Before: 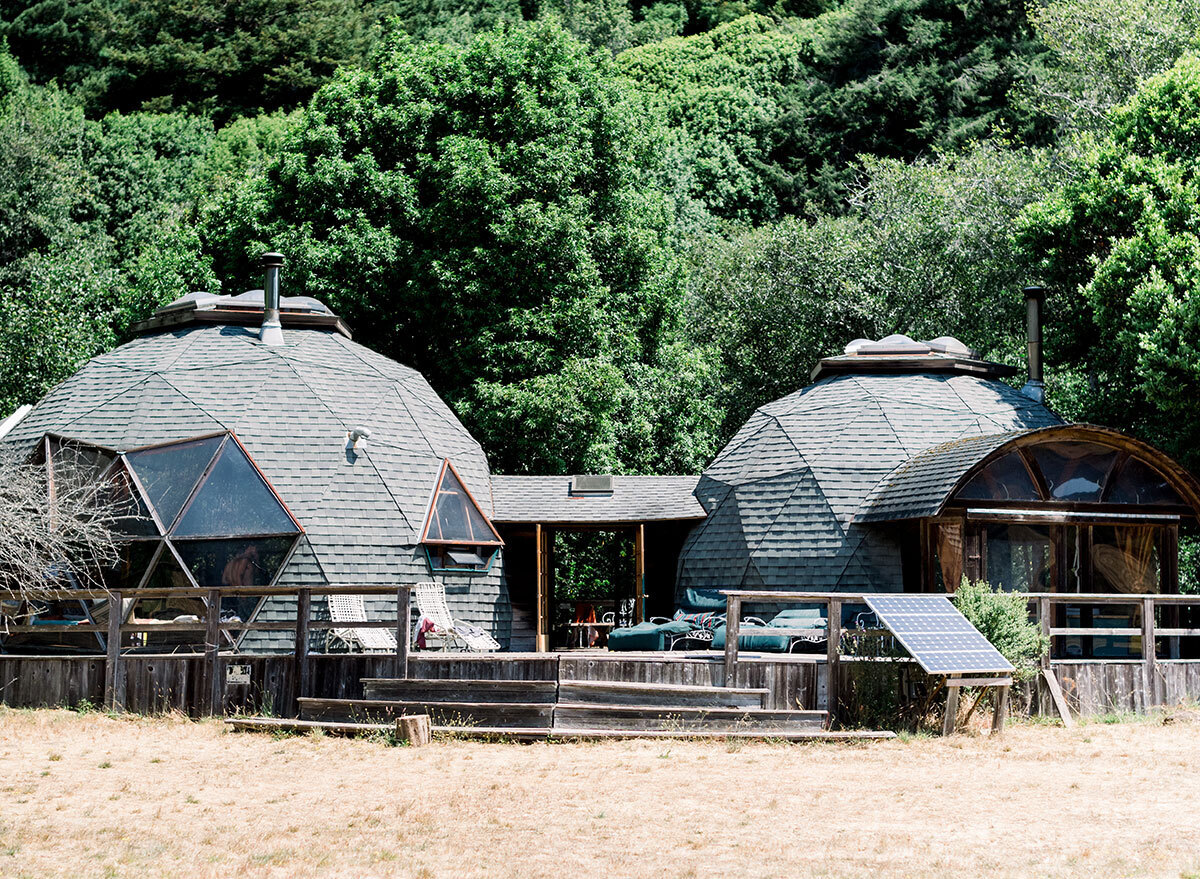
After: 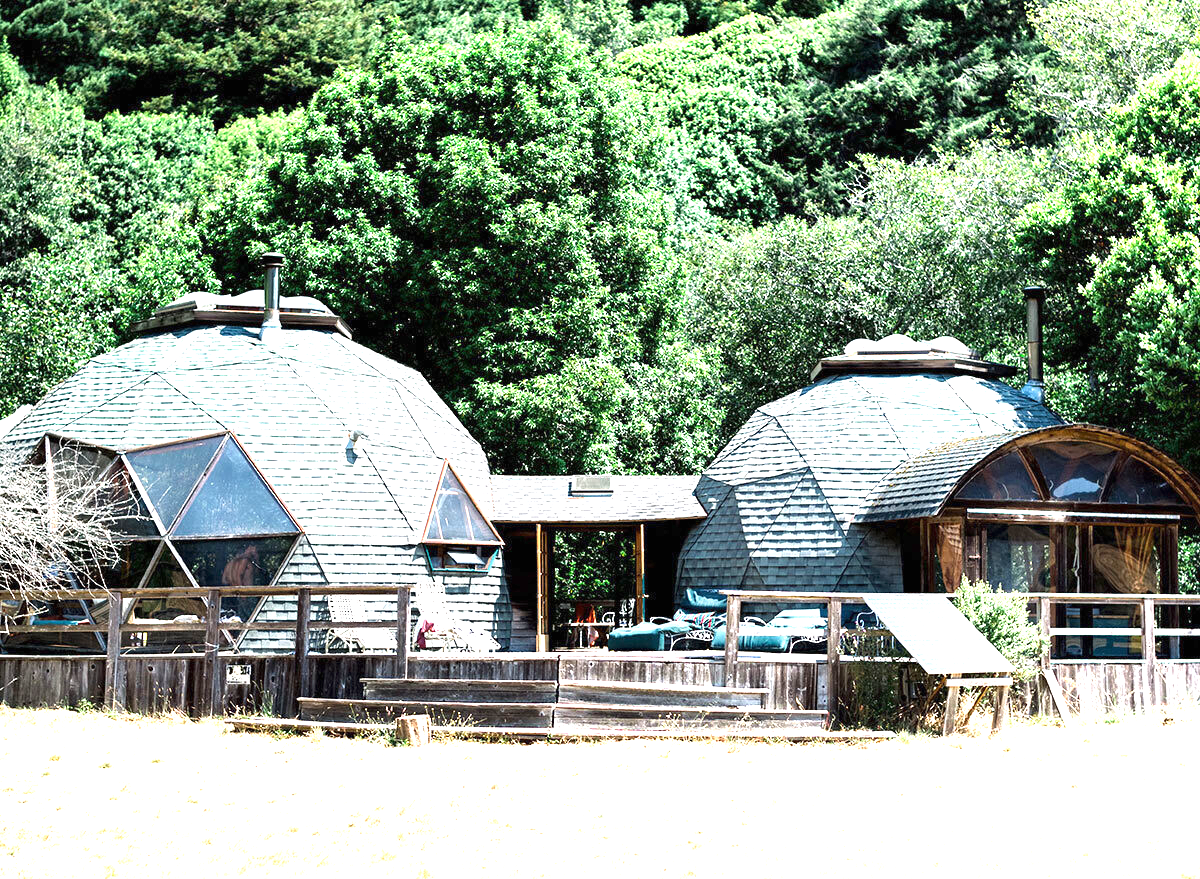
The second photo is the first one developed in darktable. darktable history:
exposure: black level correction 0, exposure 1.456 EV, compensate exposure bias true, compensate highlight preservation false
tone equalizer: on, module defaults
